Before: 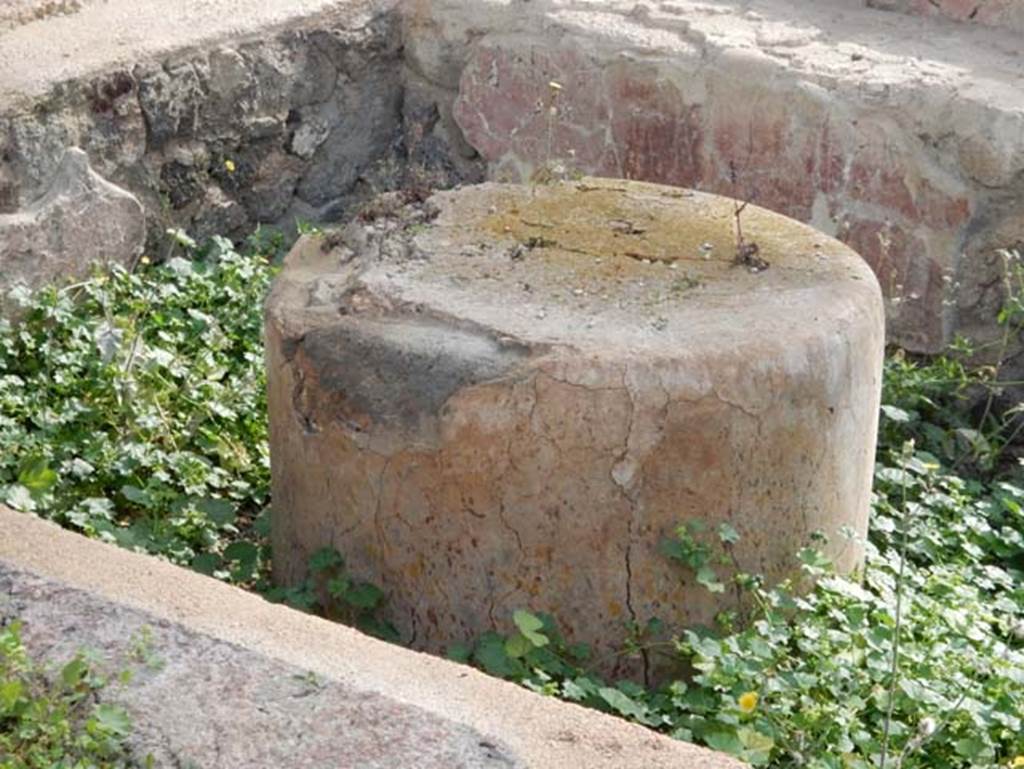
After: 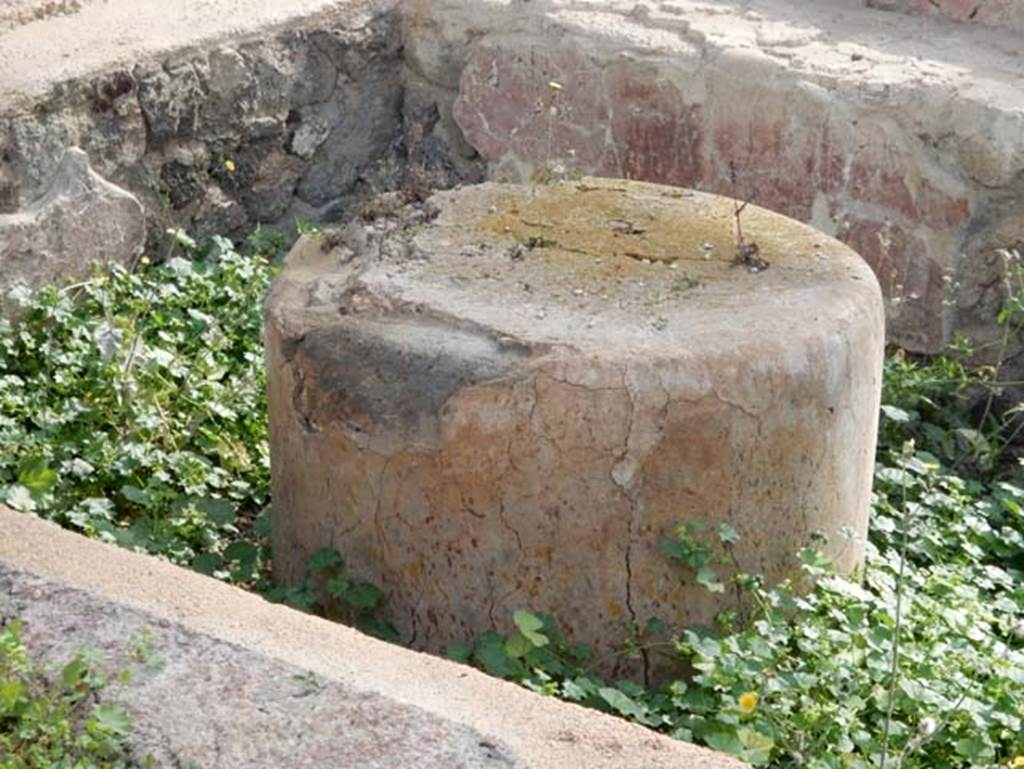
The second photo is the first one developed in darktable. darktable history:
shadows and highlights: shadows -29.19, highlights 29.22
